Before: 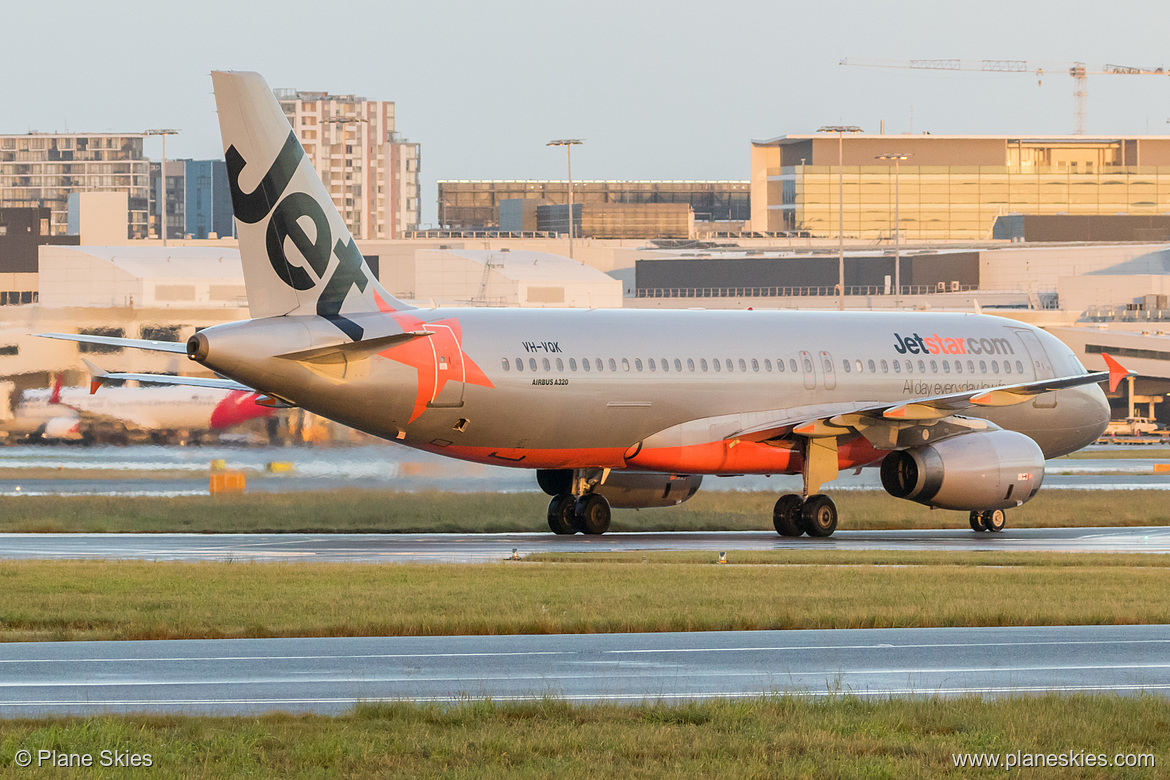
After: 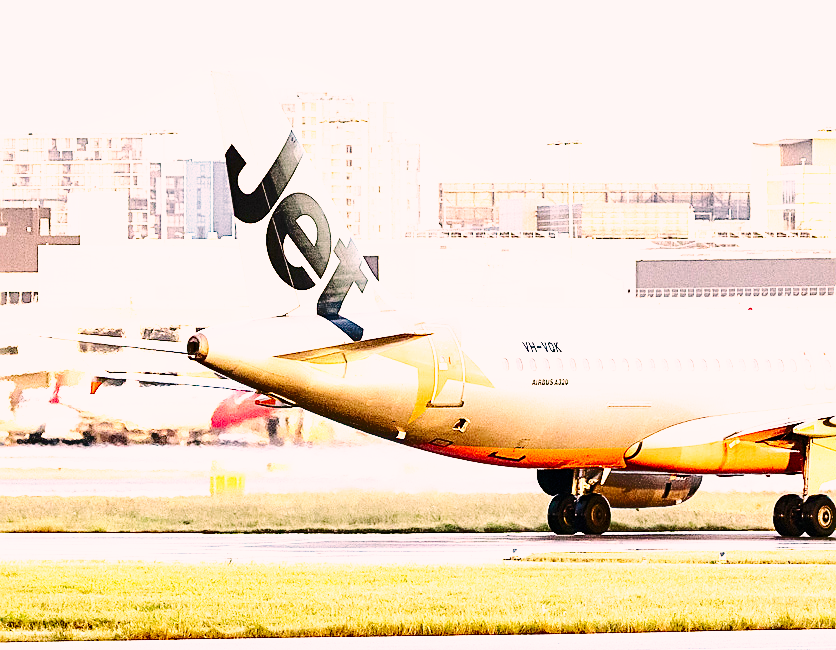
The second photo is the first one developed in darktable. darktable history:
sharpen: radius 1.929
crop: right 28.505%, bottom 16.641%
base curve: curves: ch0 [(0, 0) (0.007, 0.004) (0.027, 0.03) (0.046, 0.07) (0.207, 0.54) (0.442, 0.872) (0.673, 0.972) (1, 1)], preserve colors none
color correction: highlights a* 12.69, highlights b* 5.37
exposure: black level correction 0, exposure 1.105 EV, compensate highlight preservation false
shadows and highlights: soften with gaussian
tone equalizer: -8 EV -0.38 EV, -7 EV -0.368 EV, -6 EV -0.313 EV, -5 EV -0.255 EV, -3 EV 0.252 EV, -2 EV 0.335 EV, -1 EV 0.364 EV, +0 EV 0.42 EV, smoothing diameter 2.11%, edges refinement/feathering 24.9, mask exposure compensation -1.57 EV, filter diffusion 5
